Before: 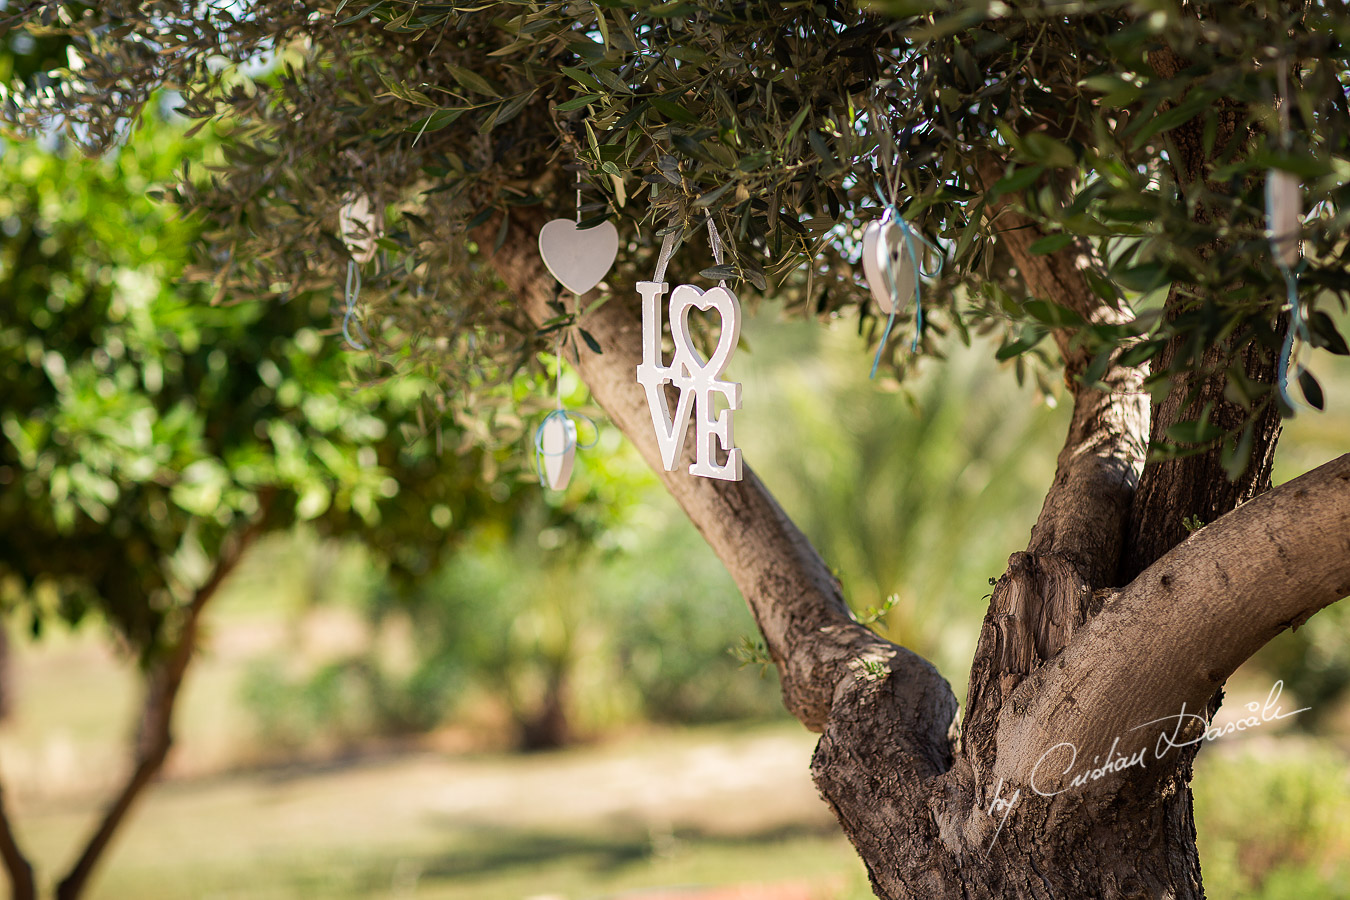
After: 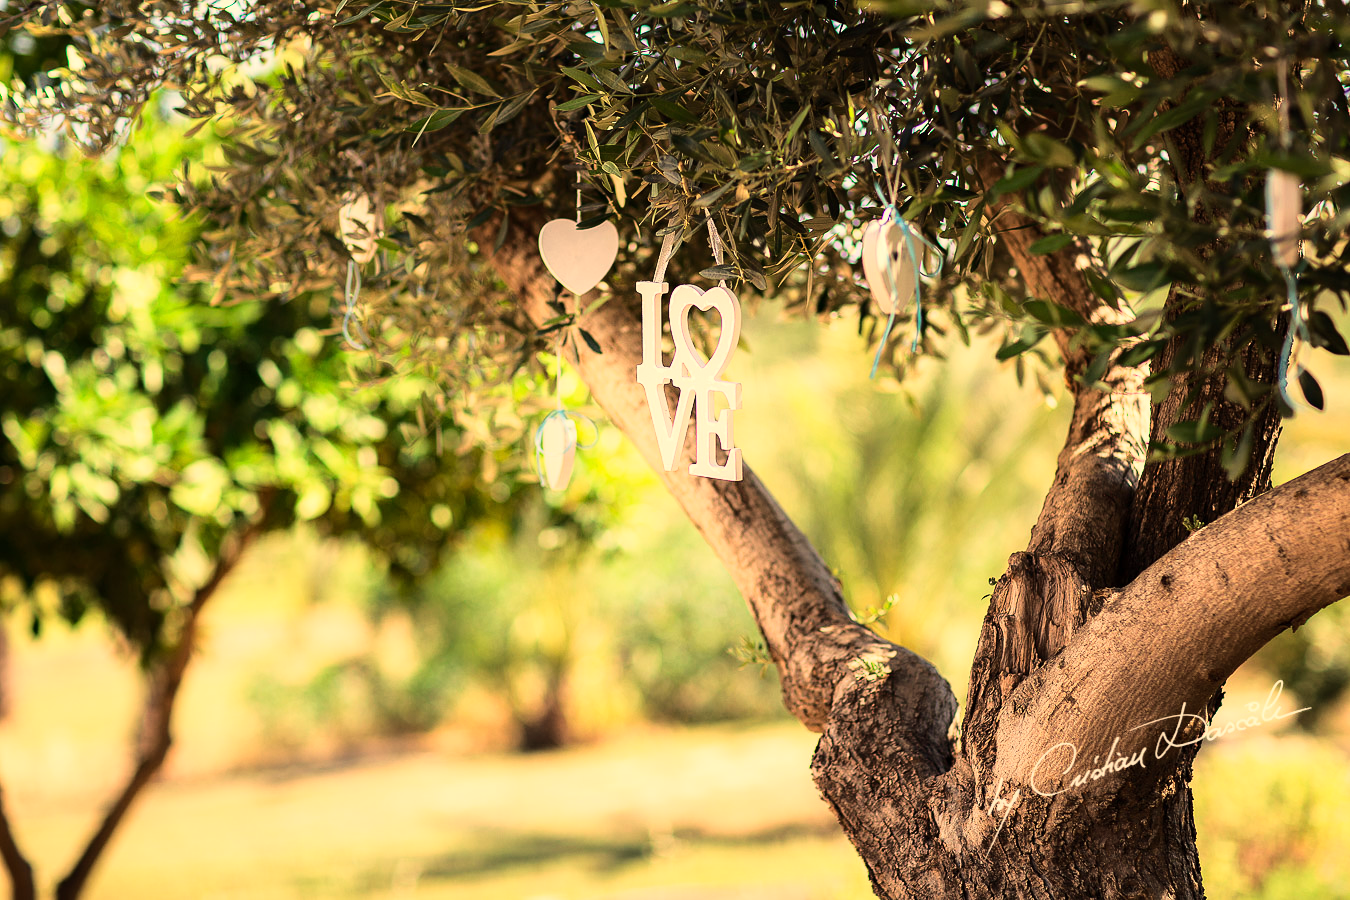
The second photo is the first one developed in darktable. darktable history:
white balance: red 1.123, blue 0.83
base curve: curves: ch0 [(0, 0) (0.028, 0.03) (0.121, 0.232) (0.46, 0.748) (0.859, 0.968) (1, 1)]
